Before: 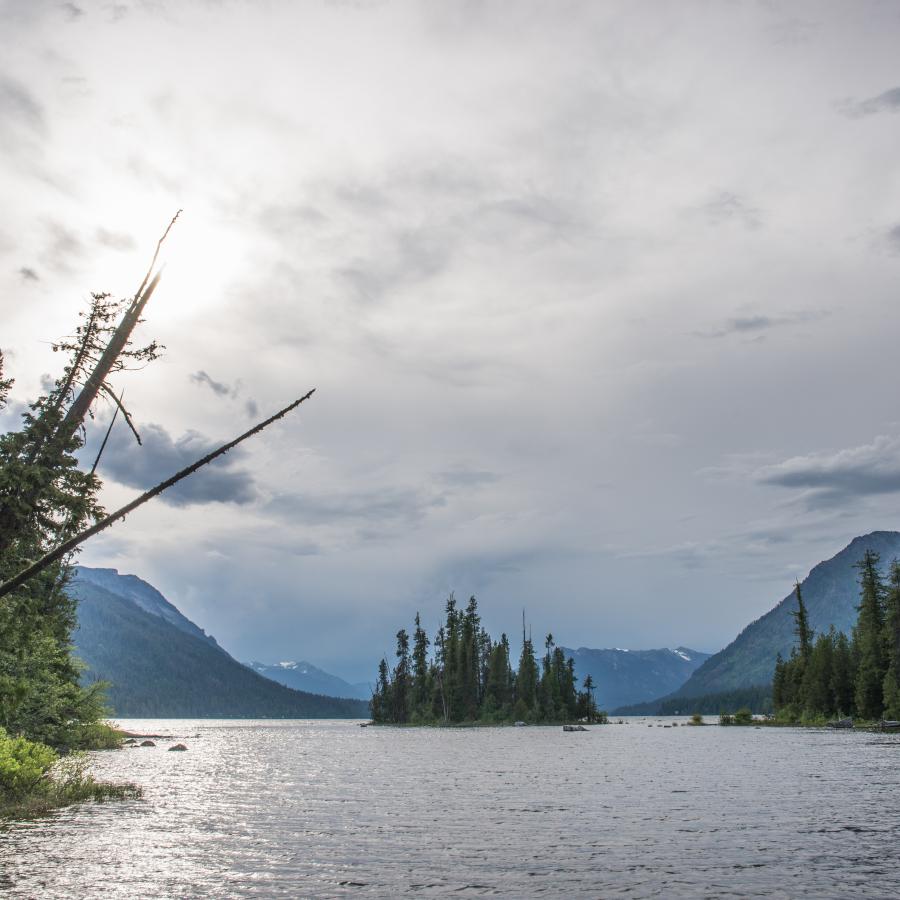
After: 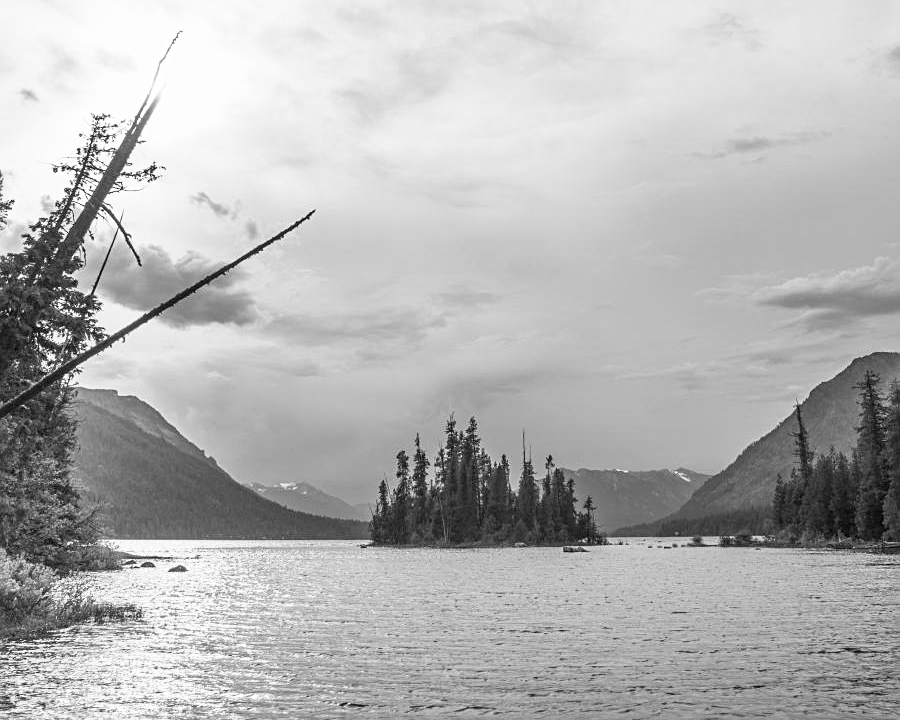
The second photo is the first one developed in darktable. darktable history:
crop and rotate: top 19.998%
monochrome: on, module defaults
sharpen: radius 2.167, amount 0.381, threshold 0
base curve: curves: ch0 [(0, 0) (0.666, 0.806) (1, 1)]
white balance: red 1, blue 1
